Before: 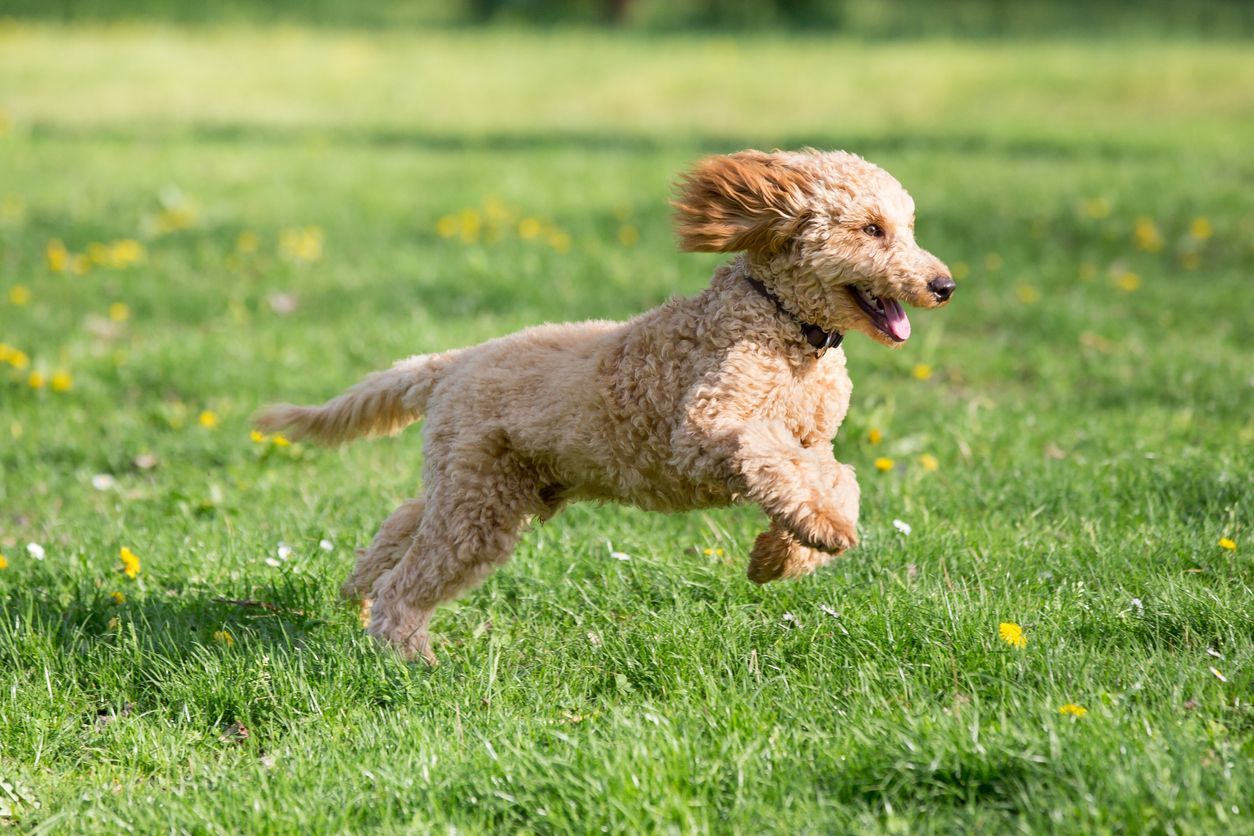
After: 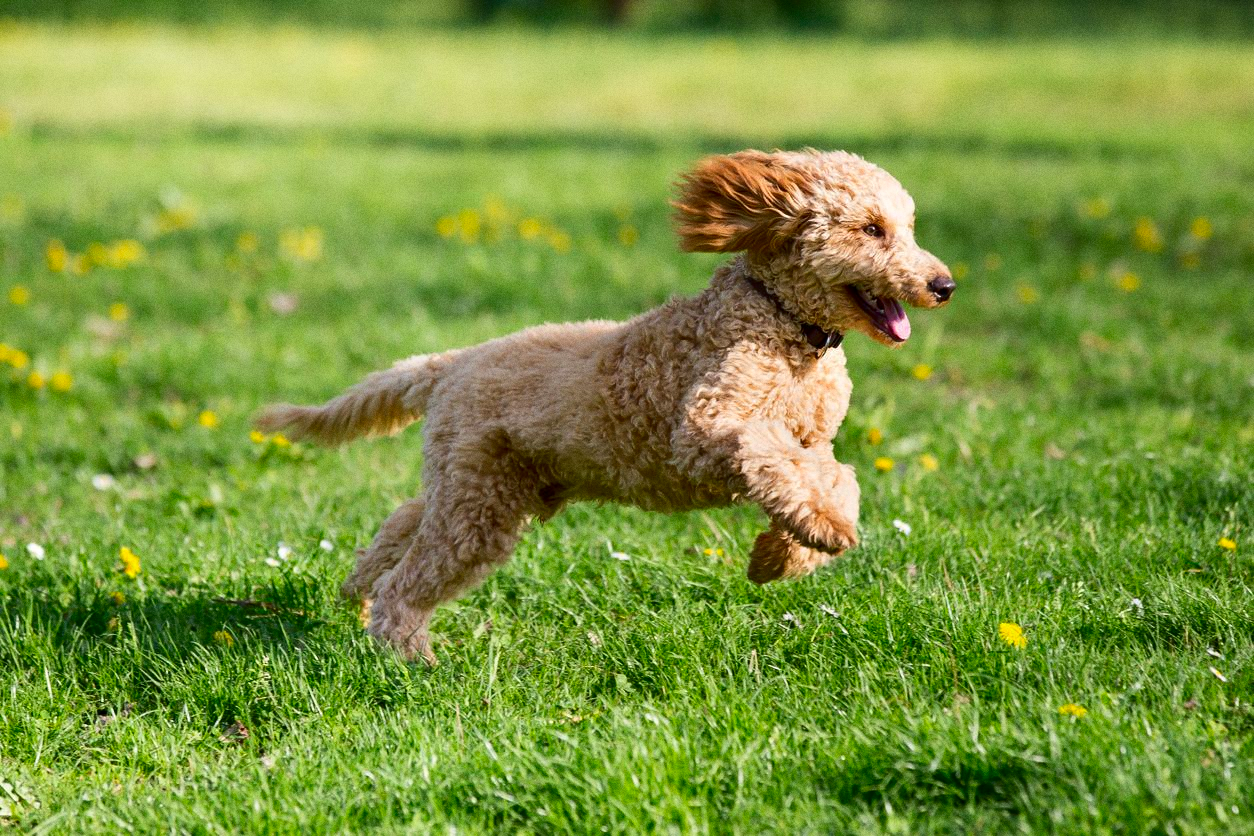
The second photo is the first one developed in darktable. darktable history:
grain: coarseness 3.21 ISO
contrast brightness saturation: contrast 0.12, brightness -0.12, saturation 0.2
